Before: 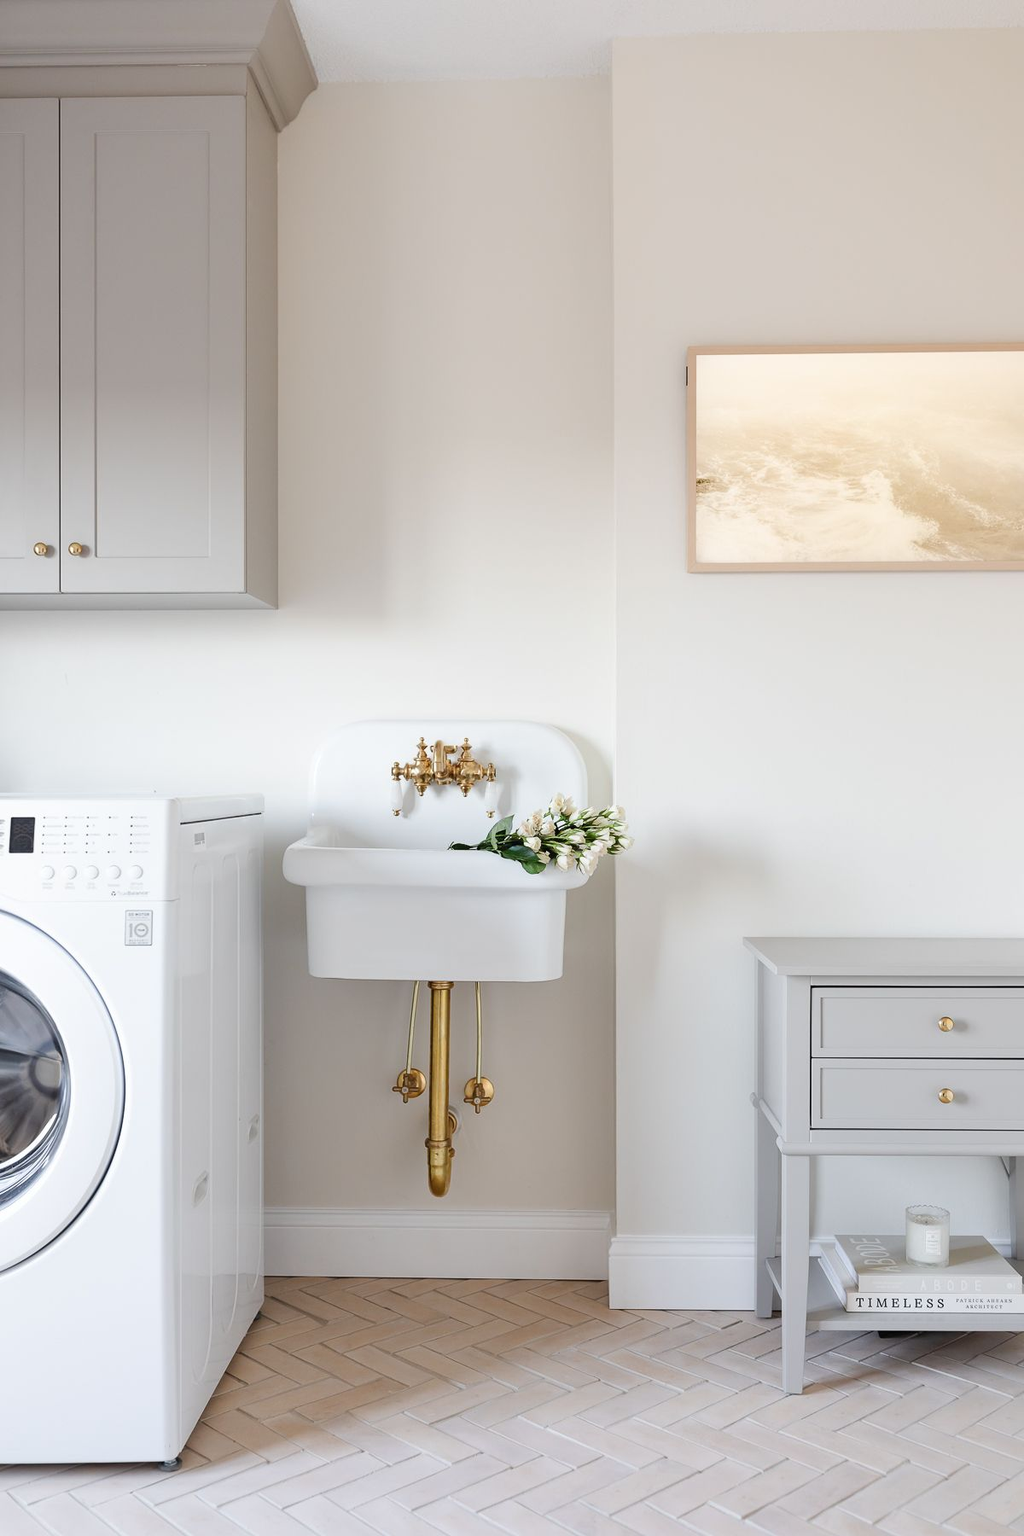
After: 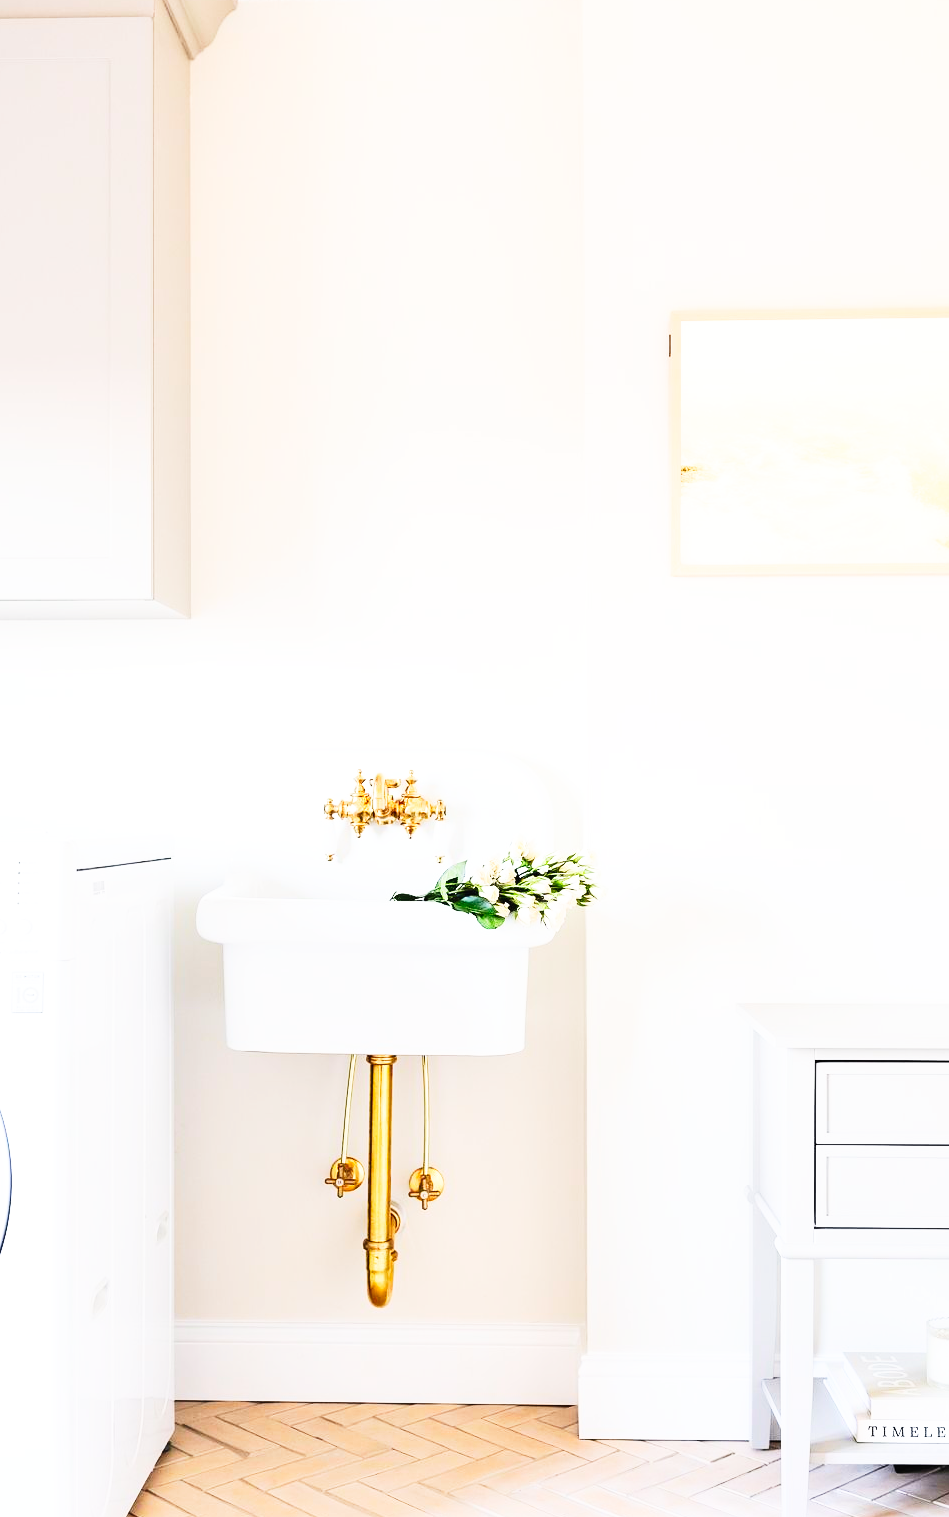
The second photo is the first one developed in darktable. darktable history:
color balance rgb: highlights gain › chroma 0.202%, highlights gain › hue 331.73°, perceptual saturation grading › global saturation -0.023%
contrast brightness saturation: contrast 0.196, brightness 0.166, saturation 0.219
crop: left 11.279%, top 5.287%, right 9.599%, bottom 10.409%
base curve: curves: ch0 [(0, 0) (0.007, 0.004) (0.027, 0.03) (0.046, 0.07) (0.207, 0.54) (0.442, 0.872) (0.673, 0.972) (1, 1)], preserve colors none
